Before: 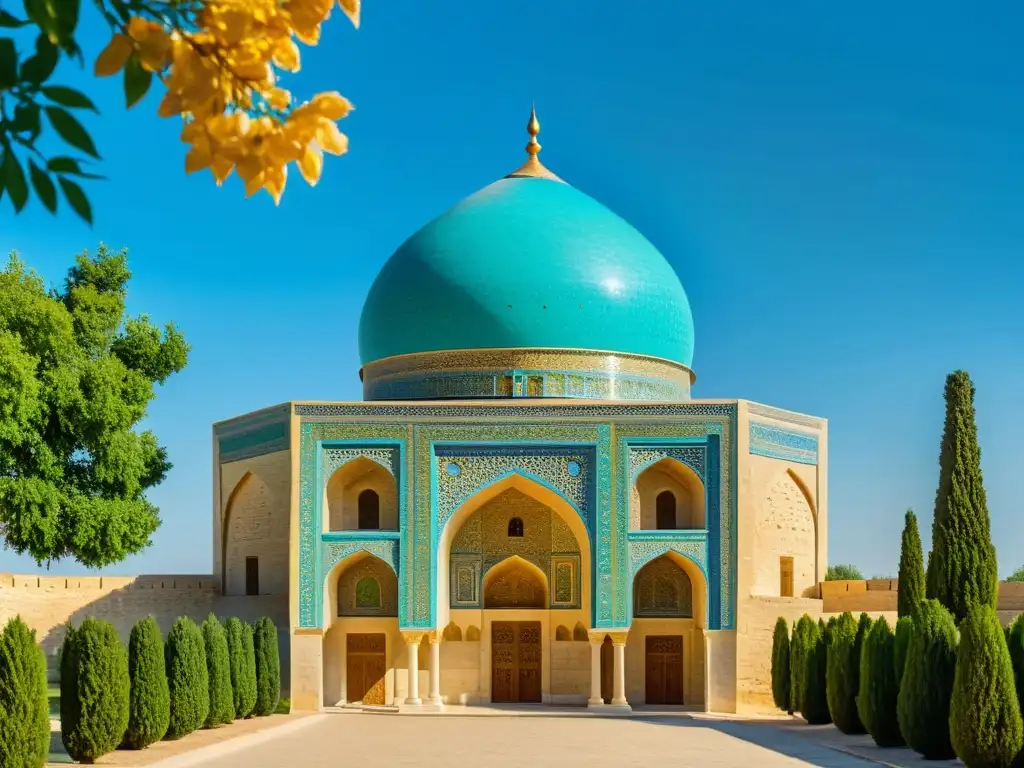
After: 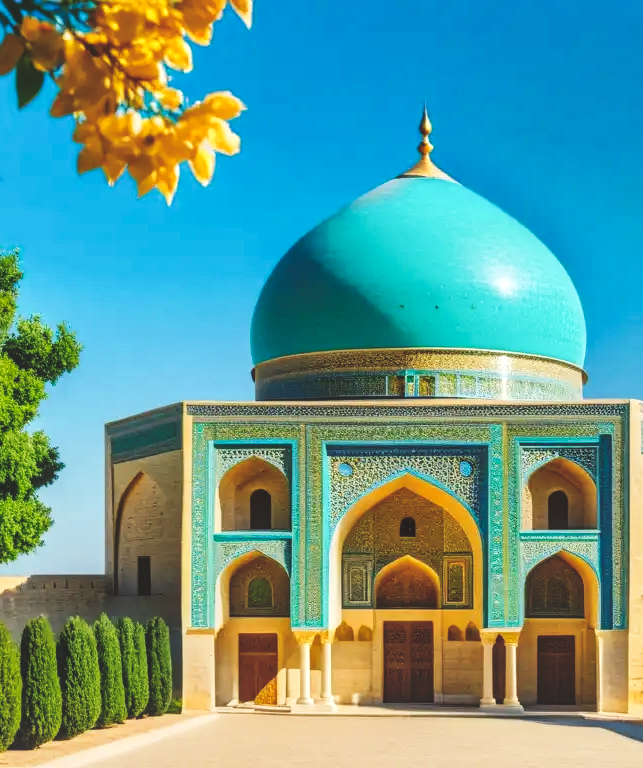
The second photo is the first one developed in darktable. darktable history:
local contrast: detail 130%
crop: left 10.644%, right 26.528%
tone curve: curves: ch0 [(0, 0) (0.003, 0.169) (0.011, 0.173) (0.025, 0.177) (0.044, 0.184) (0.069, 0.191) (0.1, 0.199) (0.136, 0.206) (0.177, 0.221) (0.224, 0.248) (0.277, 0.284) (0.335, 0.344) (0.399, 0.413) (0.468, 0.497) (0.543, 0.594) (0.623, 0.691) (0.709, 0.779) (0.801, 0.868) (0.898, 0.931) (1, 1)], preserve colors none
